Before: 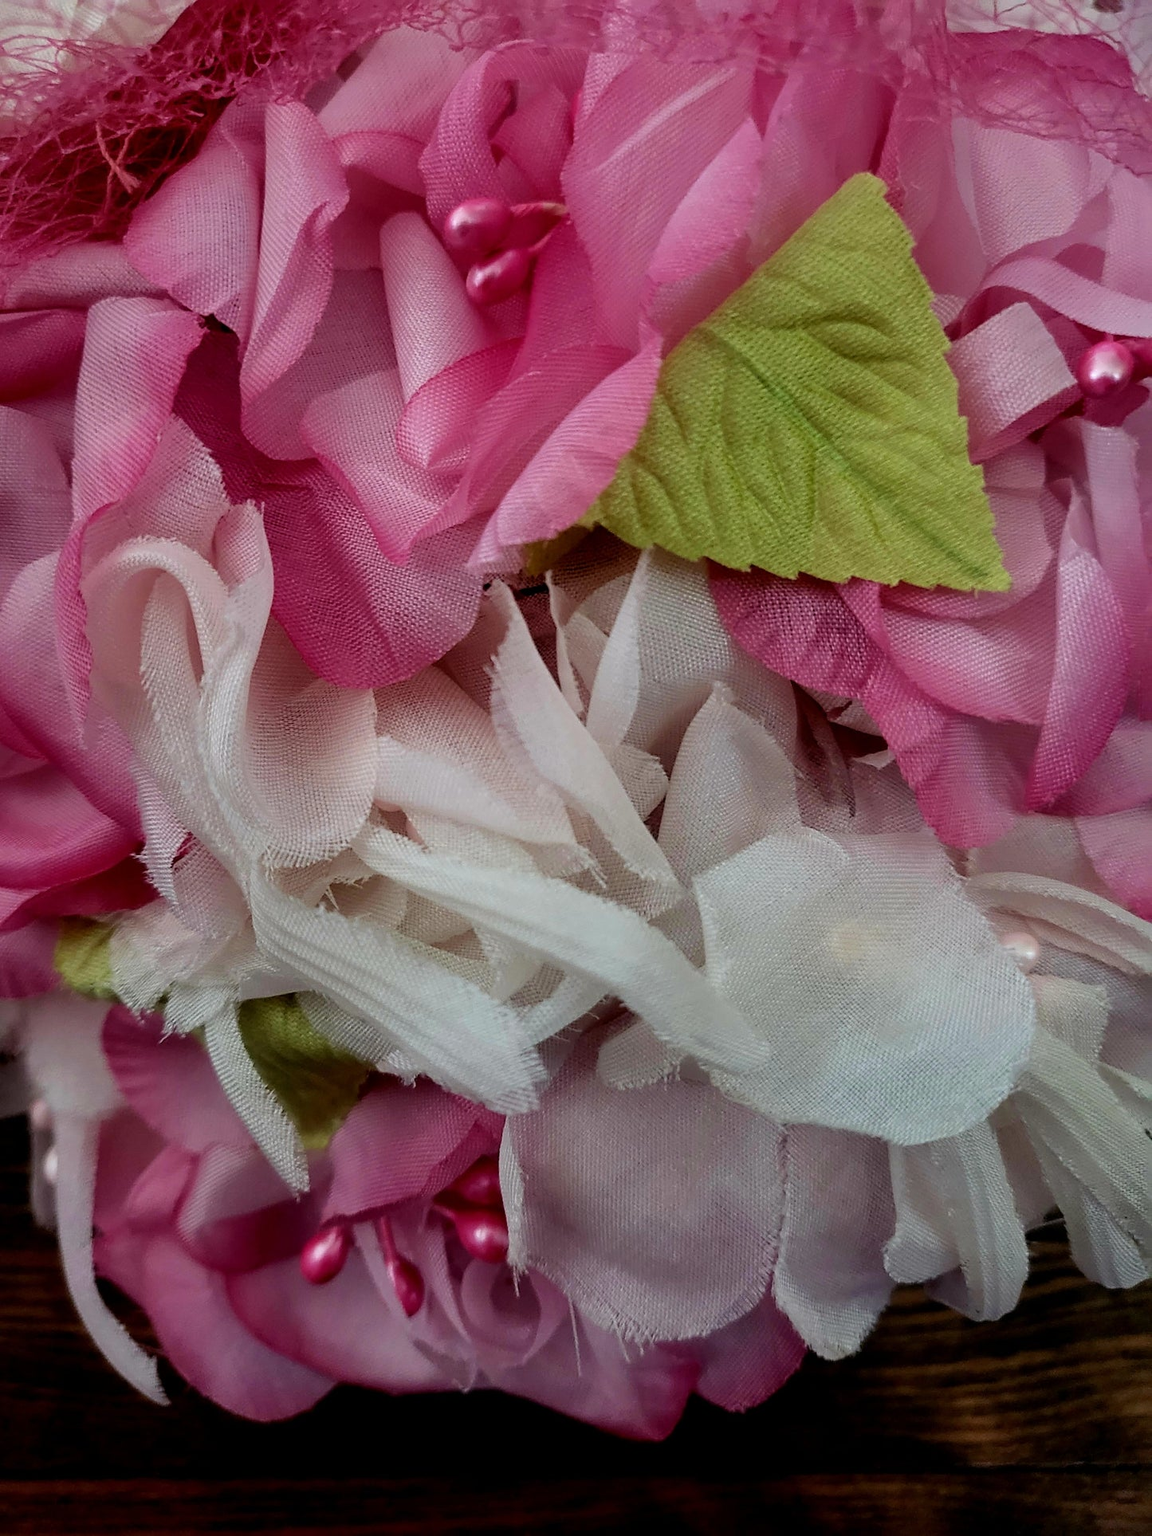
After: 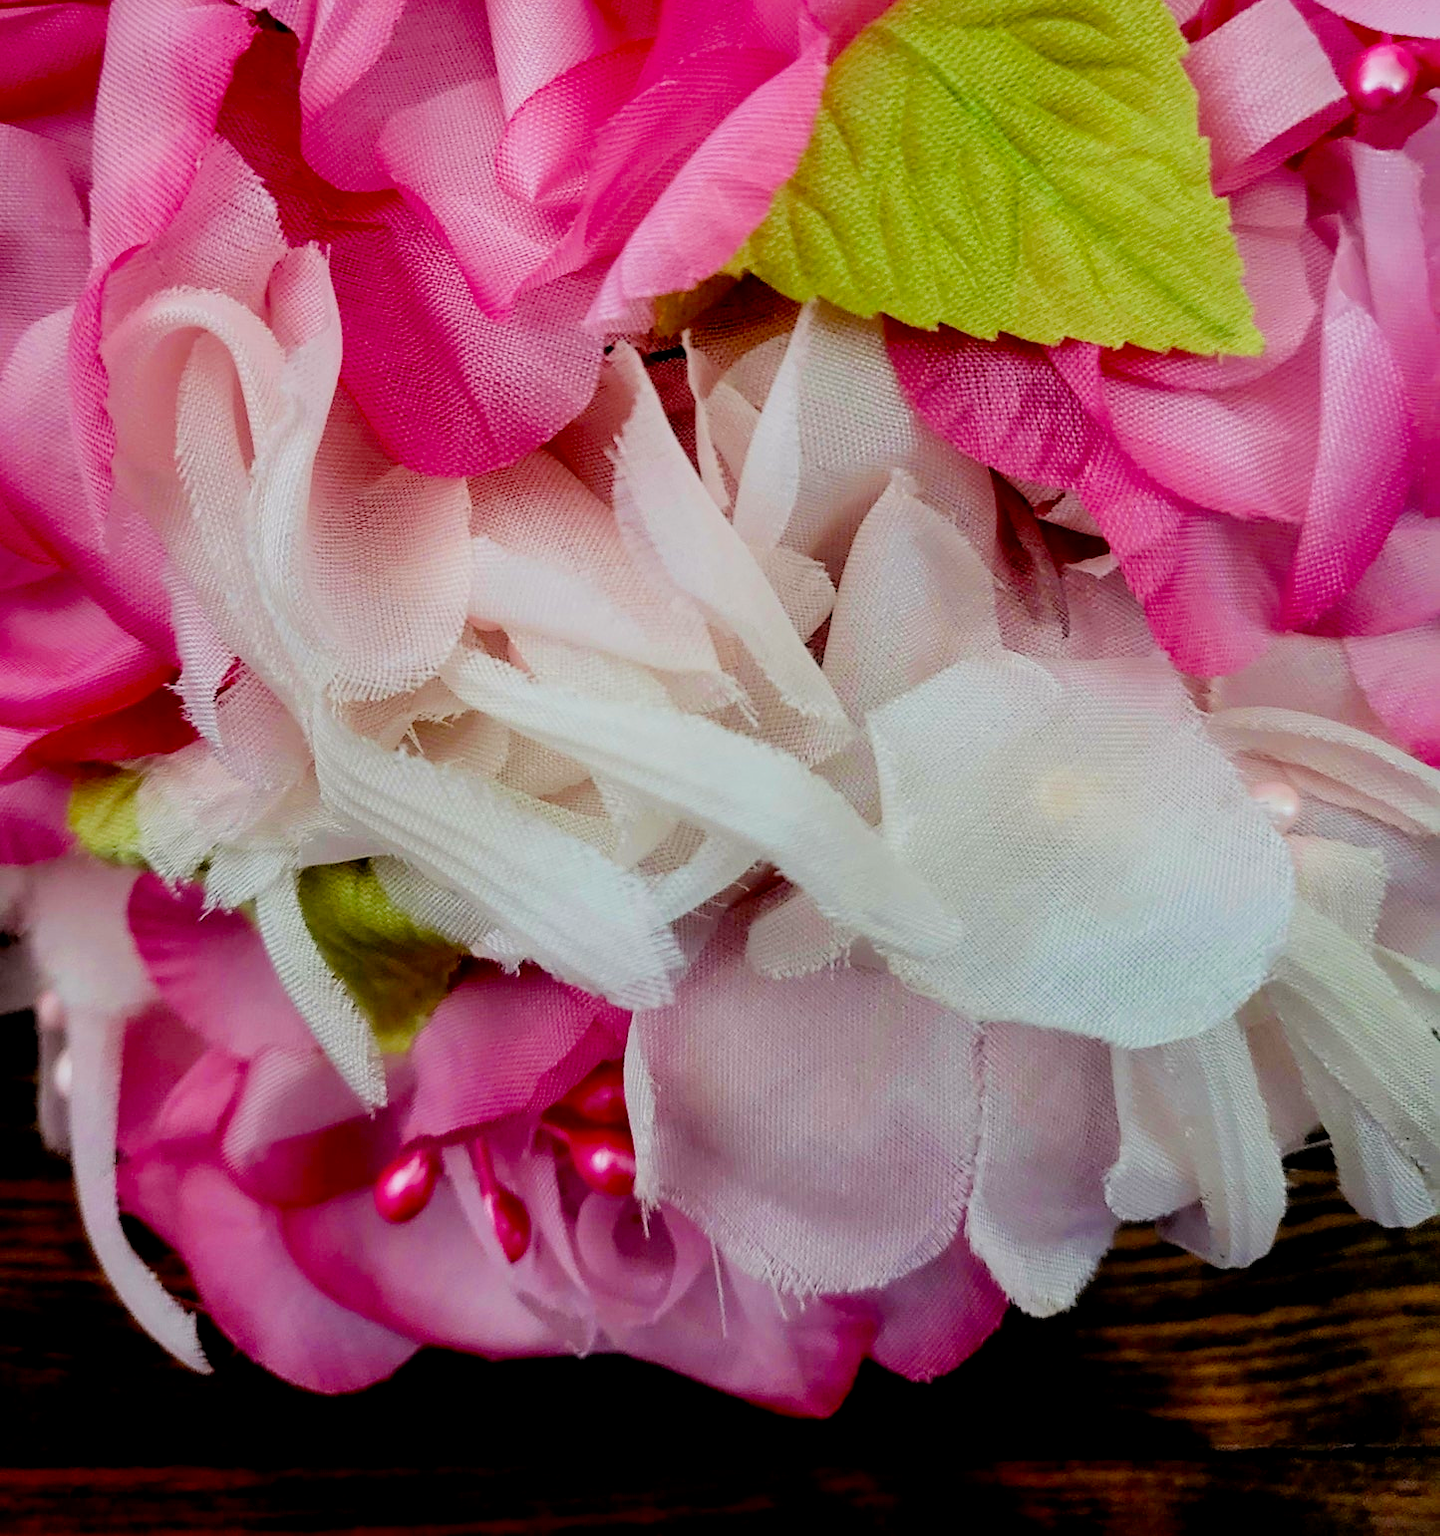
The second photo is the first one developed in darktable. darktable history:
exposure: black level correction 0.001, exposure 1.05 EV, compensate exposure bias true, compensate highlight preservation false
crop and rotate: top 19.998%
filmic rgb: black relative exposure -8.79 EV, white relative exposure 4.98 EV, threshold 6 EV, target black luminance 0%, hardness 3.77, latitude 66.34%, contrast 0.822, highlights saturation mix 10%, shadows ↔ highlights balance 20%, add noise in highlights 0.1, color science v4 (2020), iterations of high-quality reconstruction 0, type of noise poissonian, enable highlight reconstruction true
